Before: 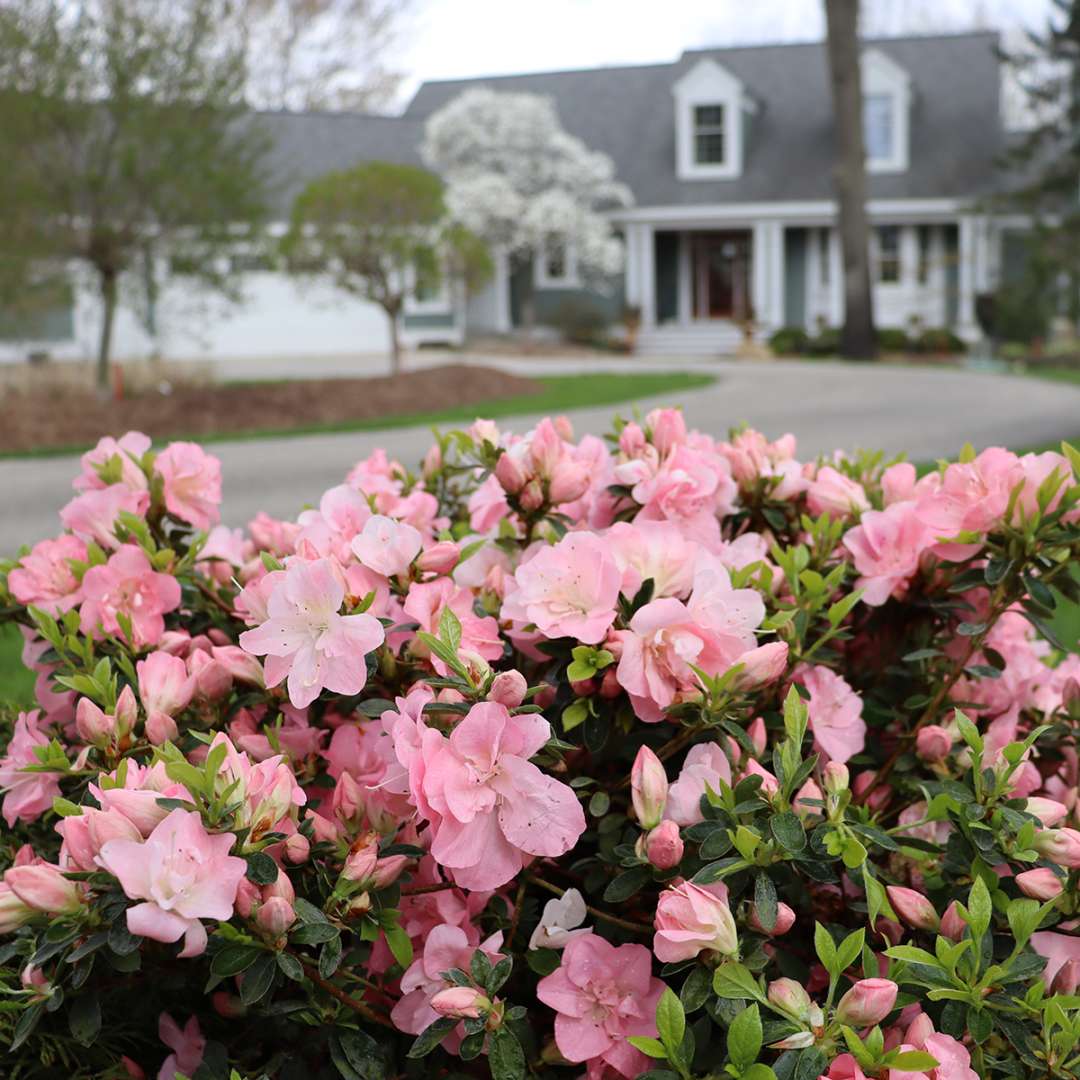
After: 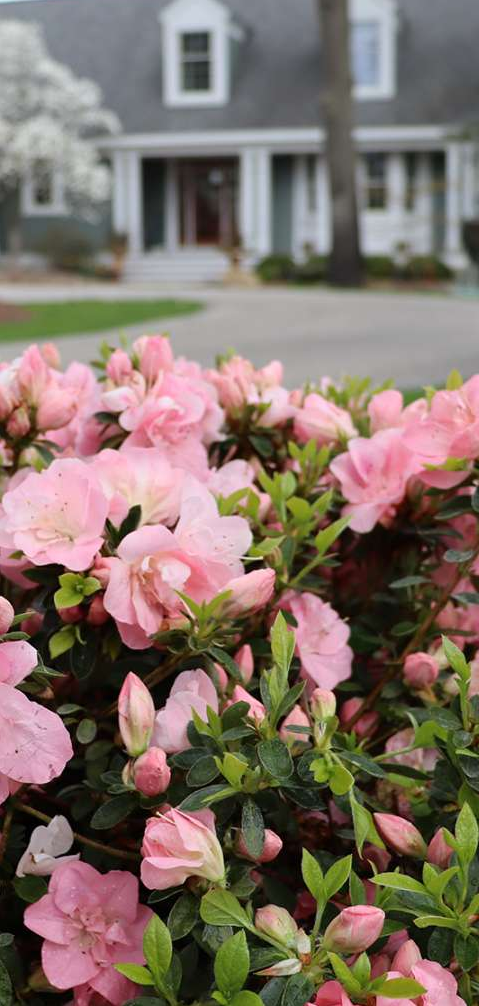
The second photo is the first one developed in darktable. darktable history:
crop: left 47.532%, top 6.836%, right 8.025%
